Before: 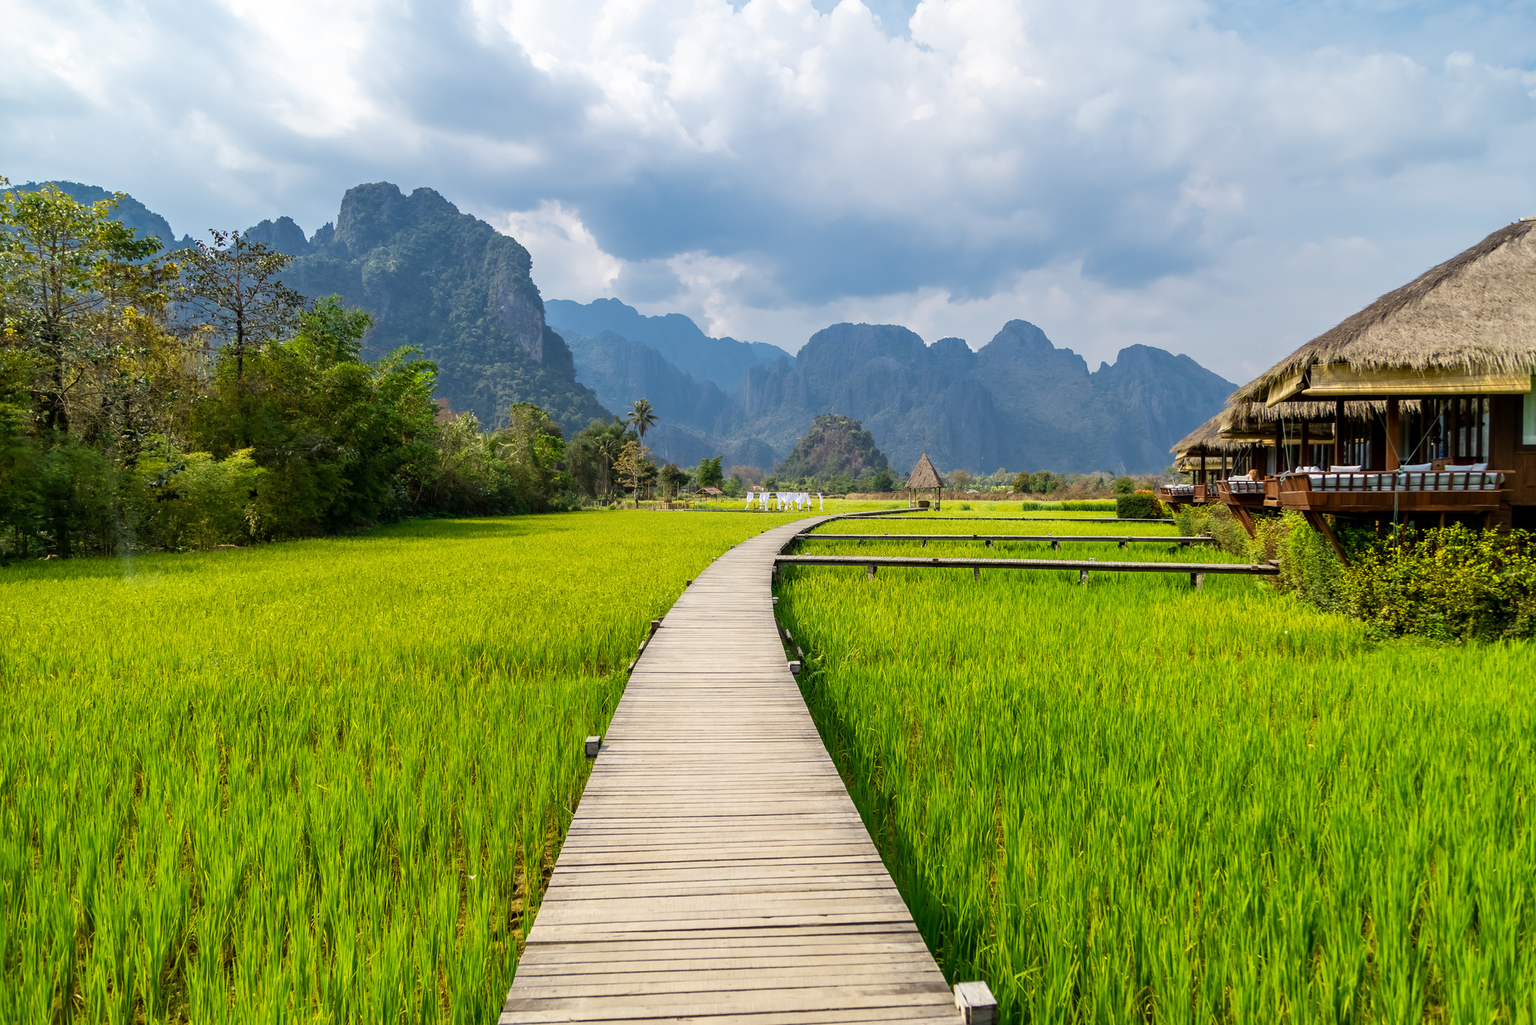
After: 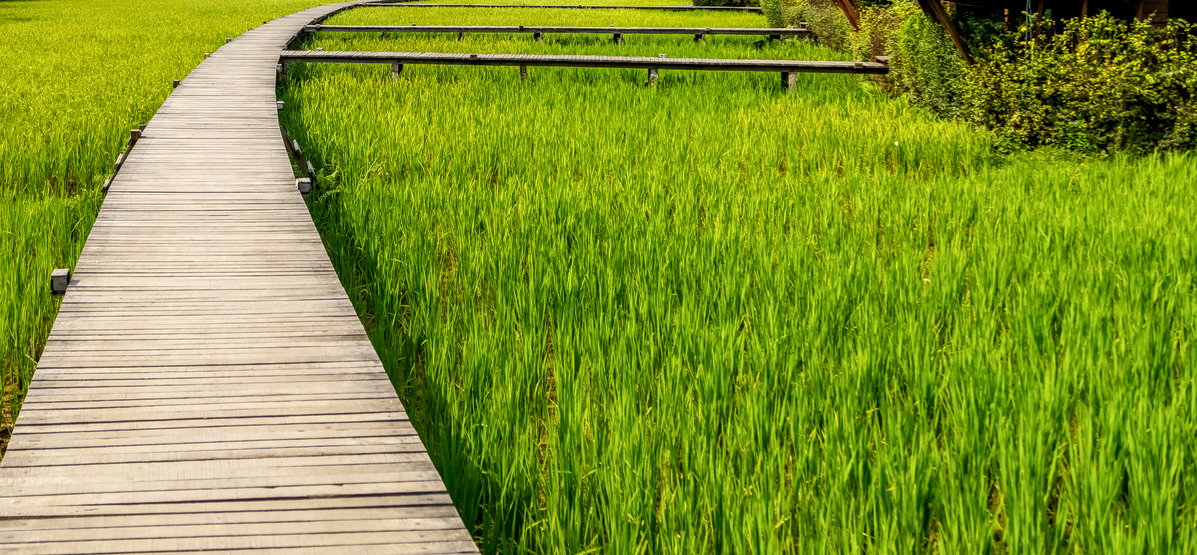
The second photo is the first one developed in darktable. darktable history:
local contrast: detail 130%
crop and rotate: left 35.39%, top 50.131%, bottom 4.922%
